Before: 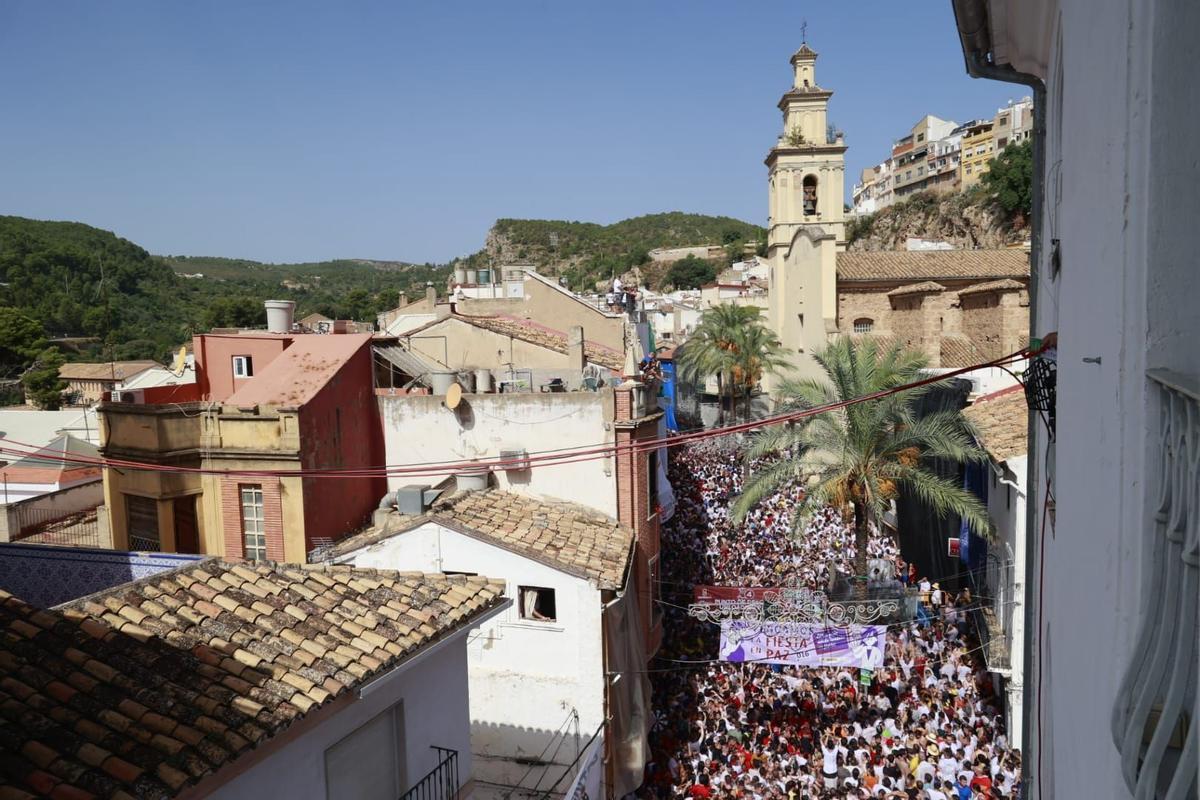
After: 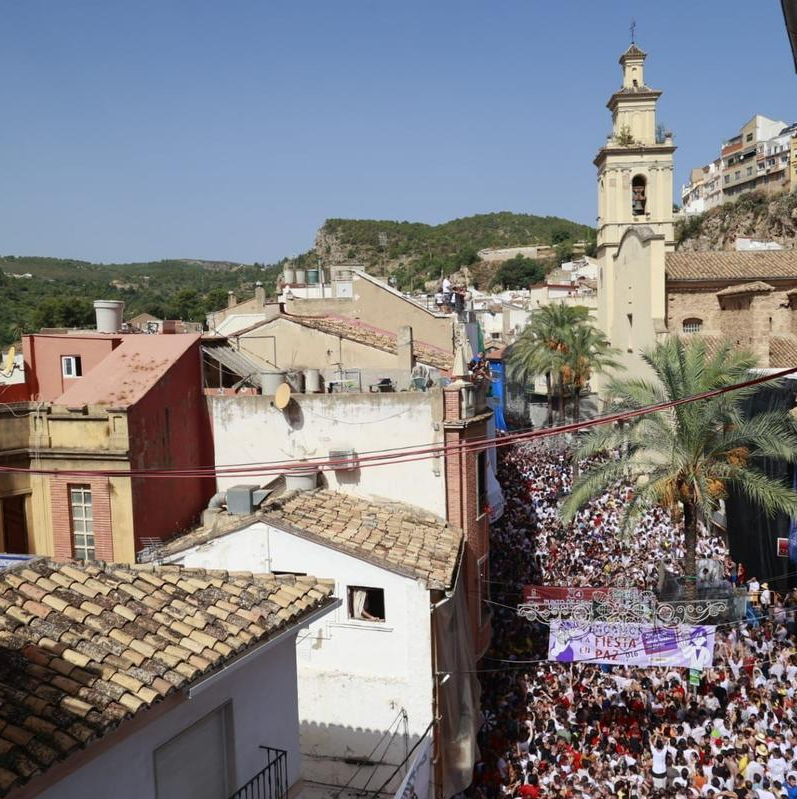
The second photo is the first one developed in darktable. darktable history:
crop and rotate: left 14.302%, right 19.264%
